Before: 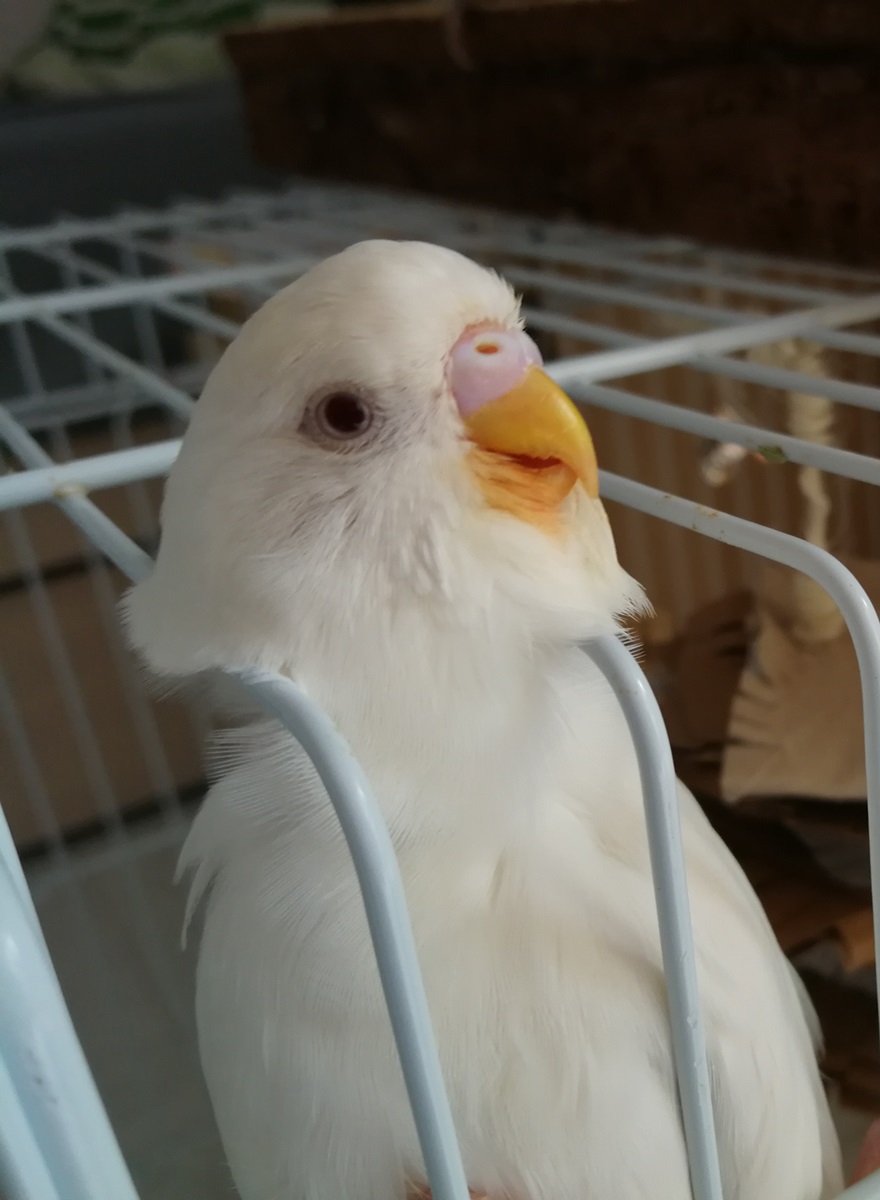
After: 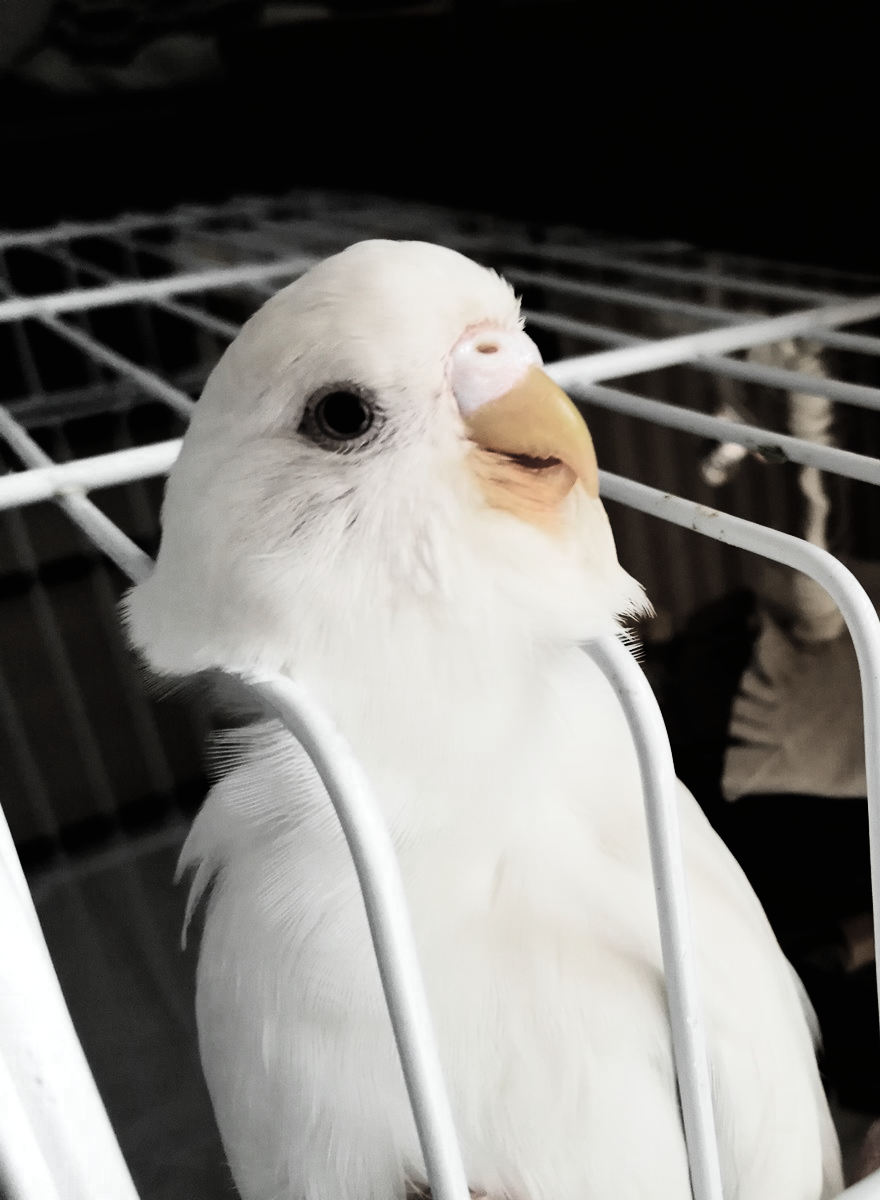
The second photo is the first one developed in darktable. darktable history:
filmic rgb: black relative exposure -5 EV, hardness 2.88, contrast 1.5
color zones: curves: ch0 [(0, 0.613) (0.01, 0.613) (0.245, 0.448) (0.498, 0.529) (0.642, 0.665) (0.879, 0.777) (0.99, 0.613)]; ch1 [(0, 0.035) (0.121, 0.189) (0.259, 0.197) (0.415, 0.061) (0.589, 0.022) (0.732, 0.022) (0.857, 0.026) (0.991, 0.053)]
tone equalizer: -8 EV -0.75 EV, -7 EV -0.7 EV, -6 EV -0.6 EV, -5 EV -0.4 EV, -3 EV 0.4 EV, -2 EV 0.6 EV, -1 EV 0.7 EV, +0 EV 0.75 EV, edges refinement/feathering 500, mask exposure compensation -1.57 EV, preserve details no
contrast brightness saturation: contrast 0.2, brightness 0.16, saturation 0.22
